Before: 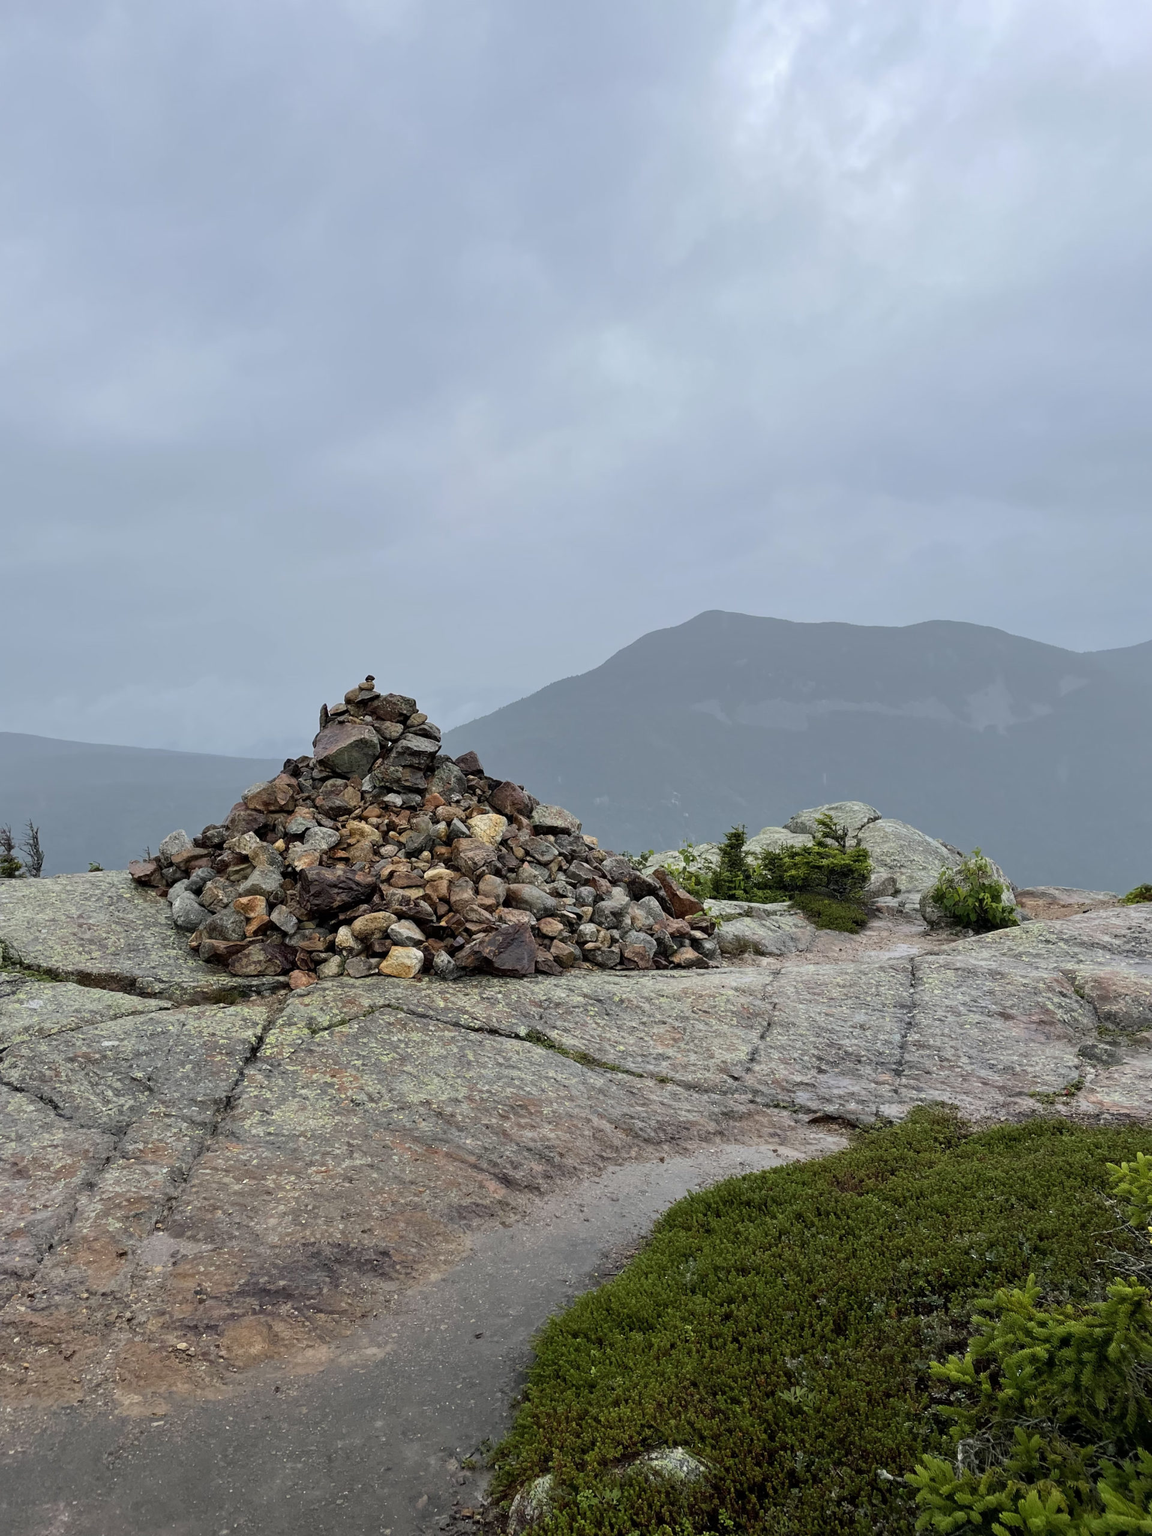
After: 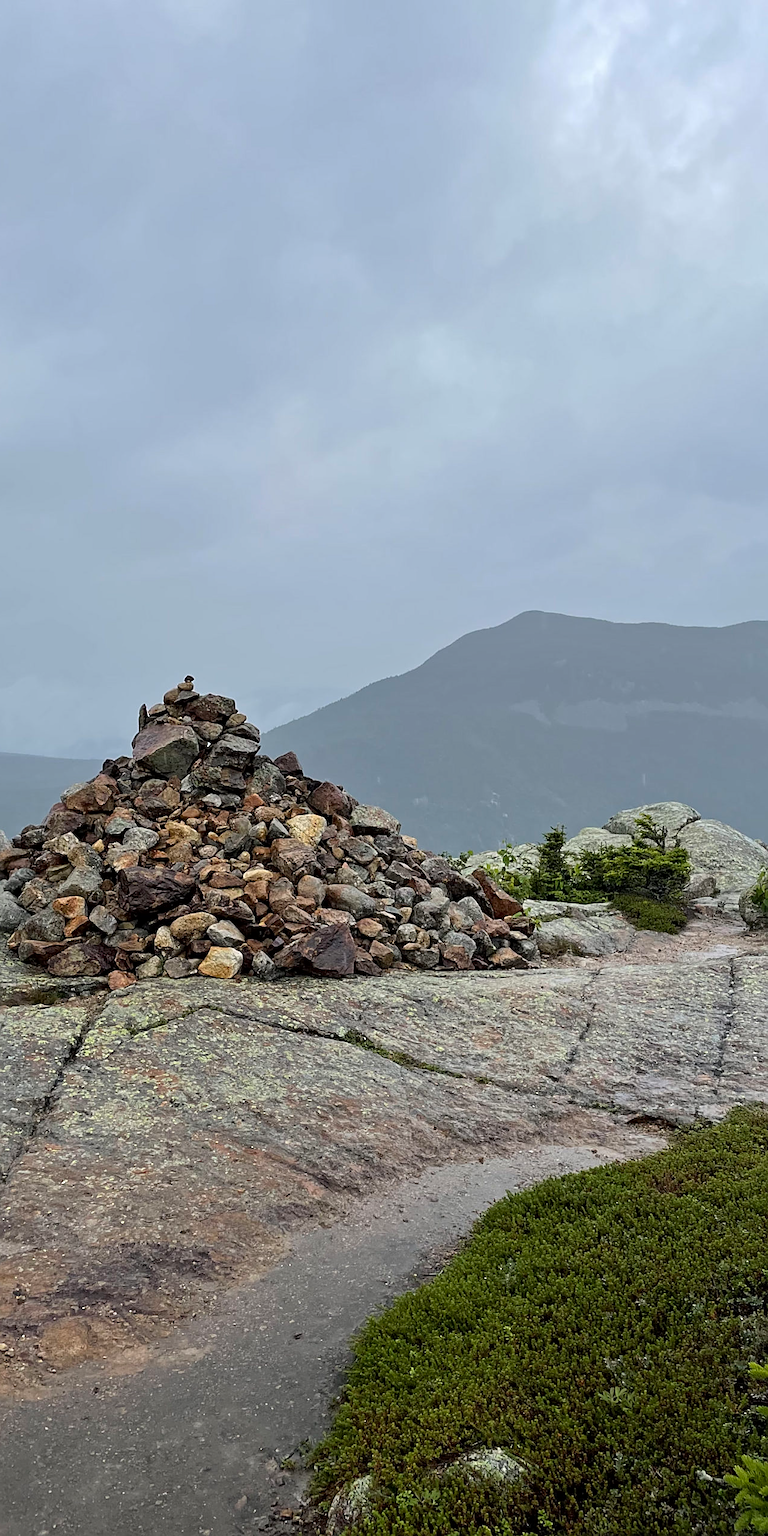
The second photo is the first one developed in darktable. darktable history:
crop and rotate: left 15.754%, right 17.579%
local contrast: mode bilateral grid, contrast 28, coarseness 16, detail 115%, midtone range 0.2
sharpen: on, module defaults
